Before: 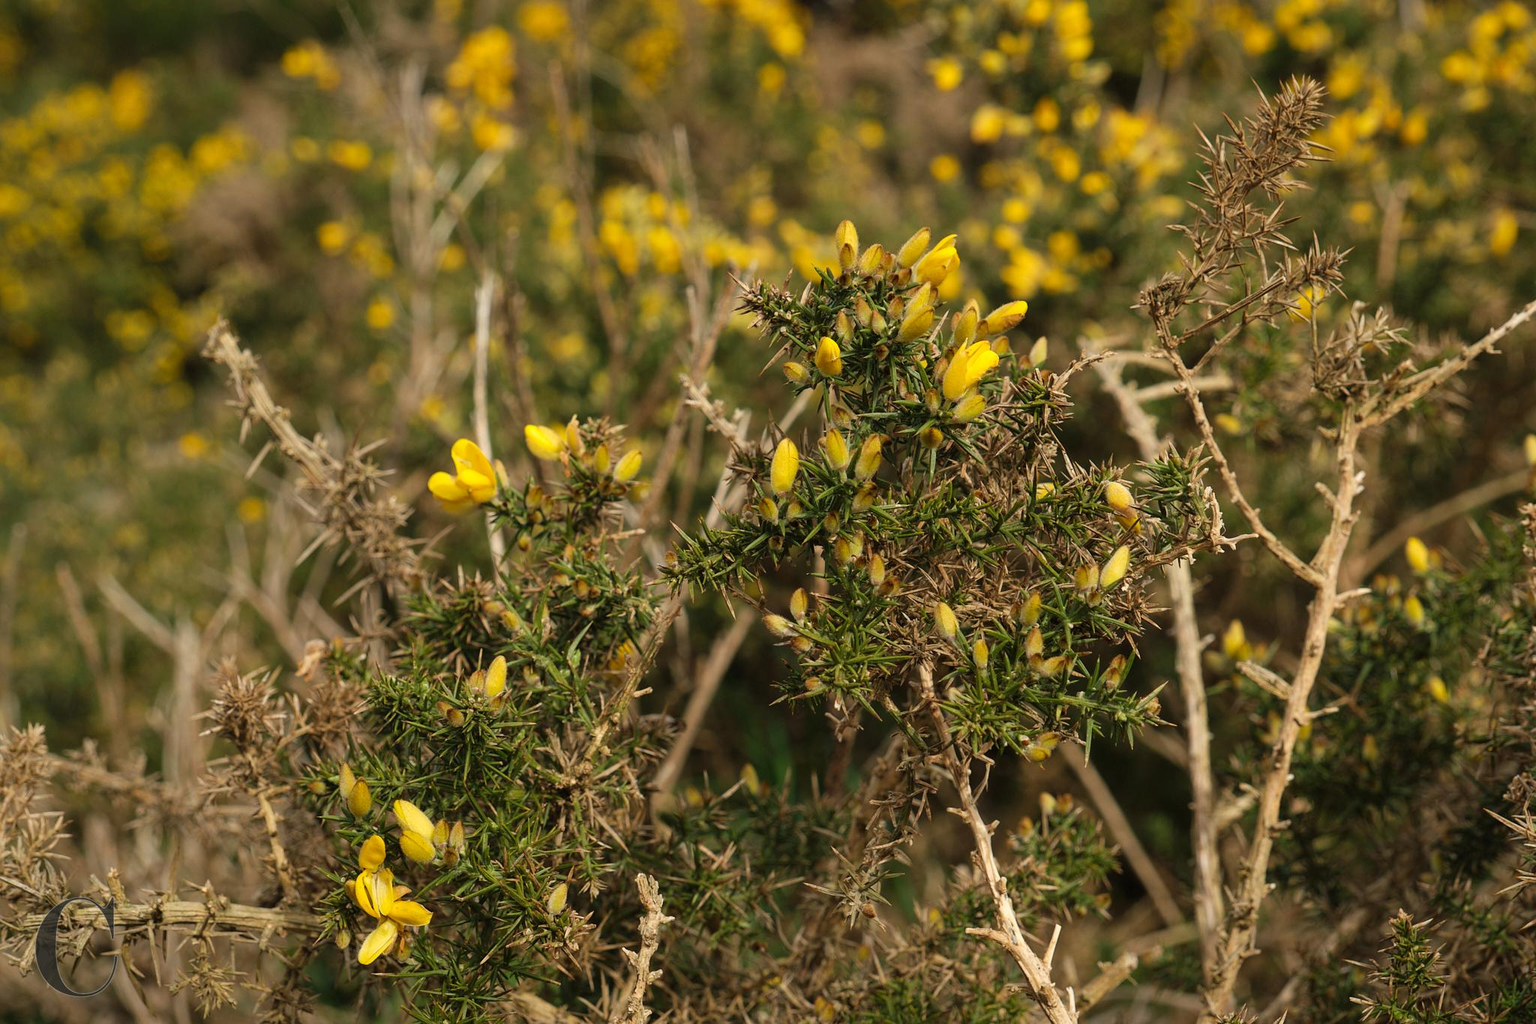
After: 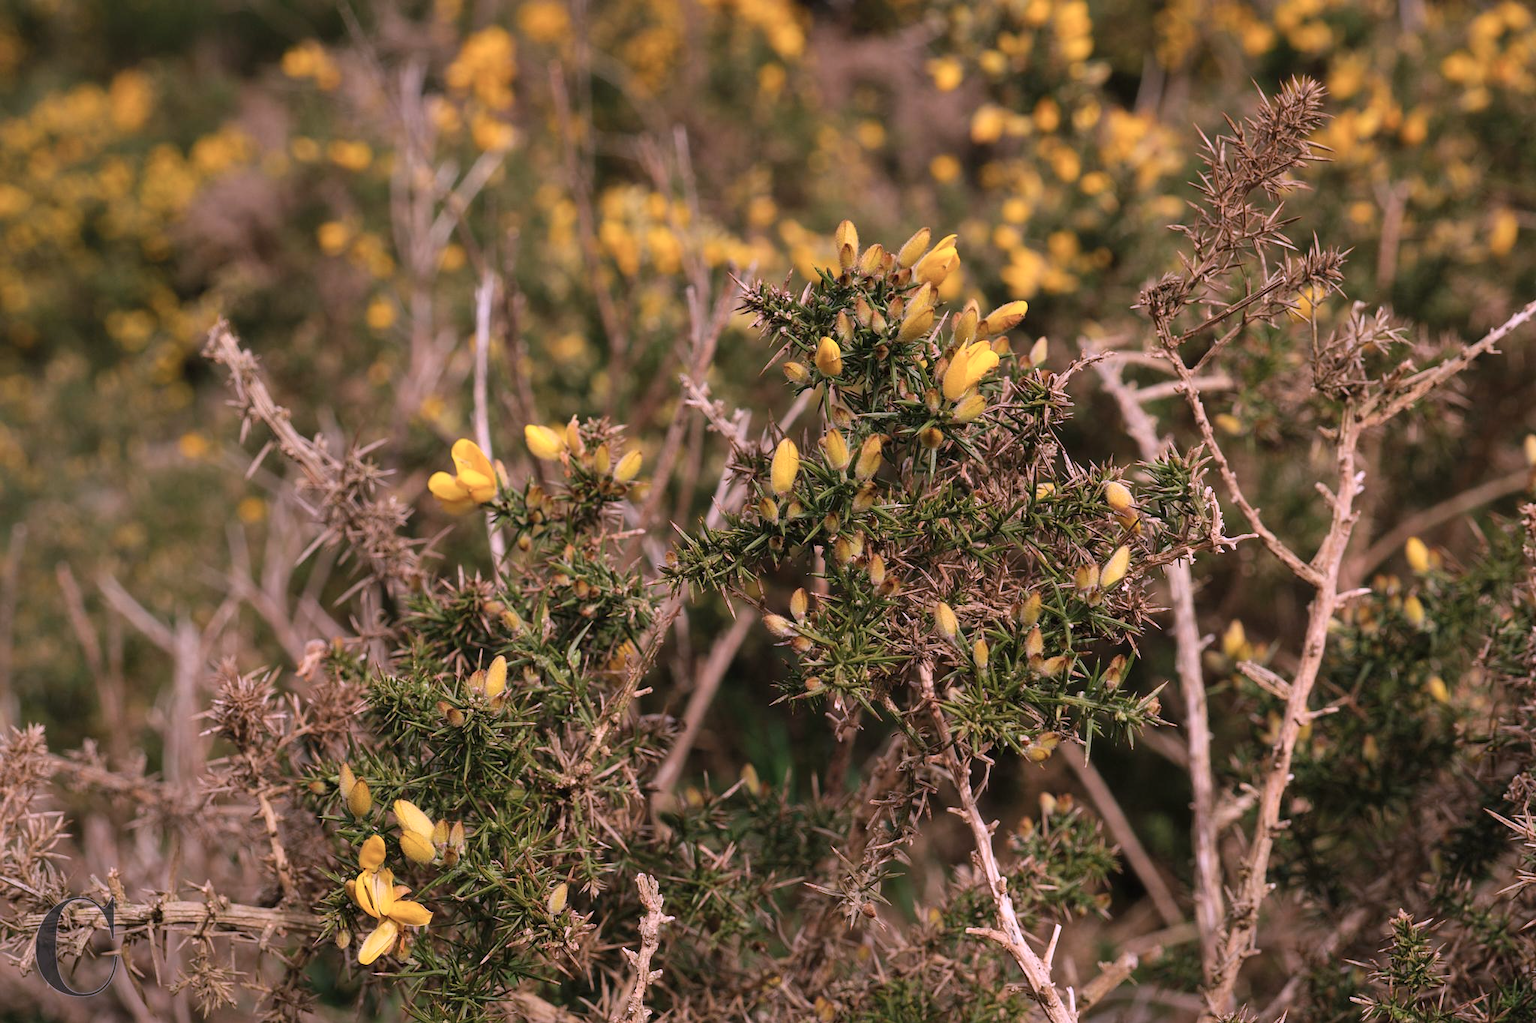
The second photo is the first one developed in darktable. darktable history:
color correction: highlights a* 15.03, highlights b* -25.07
shadows and highlights: radius 125.46, shadows 30.51, highlights -30.51, low approximation 0.01, soften with gaussian
